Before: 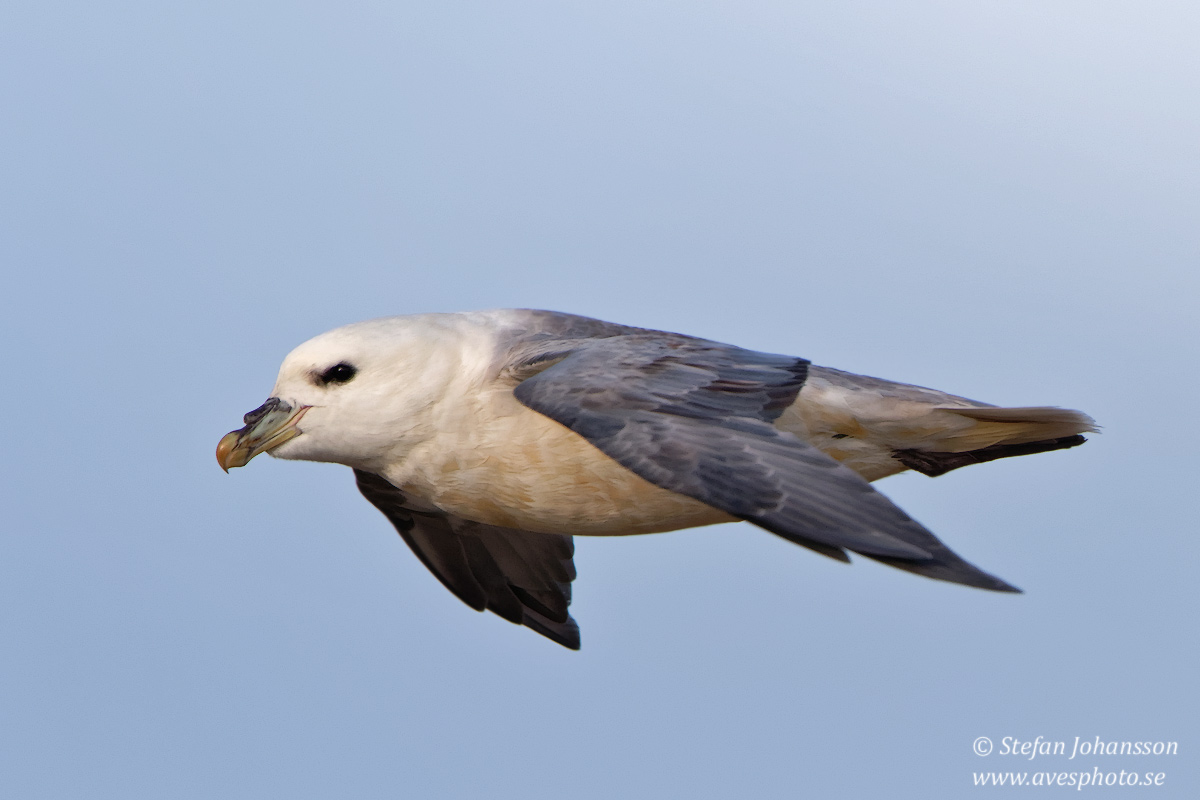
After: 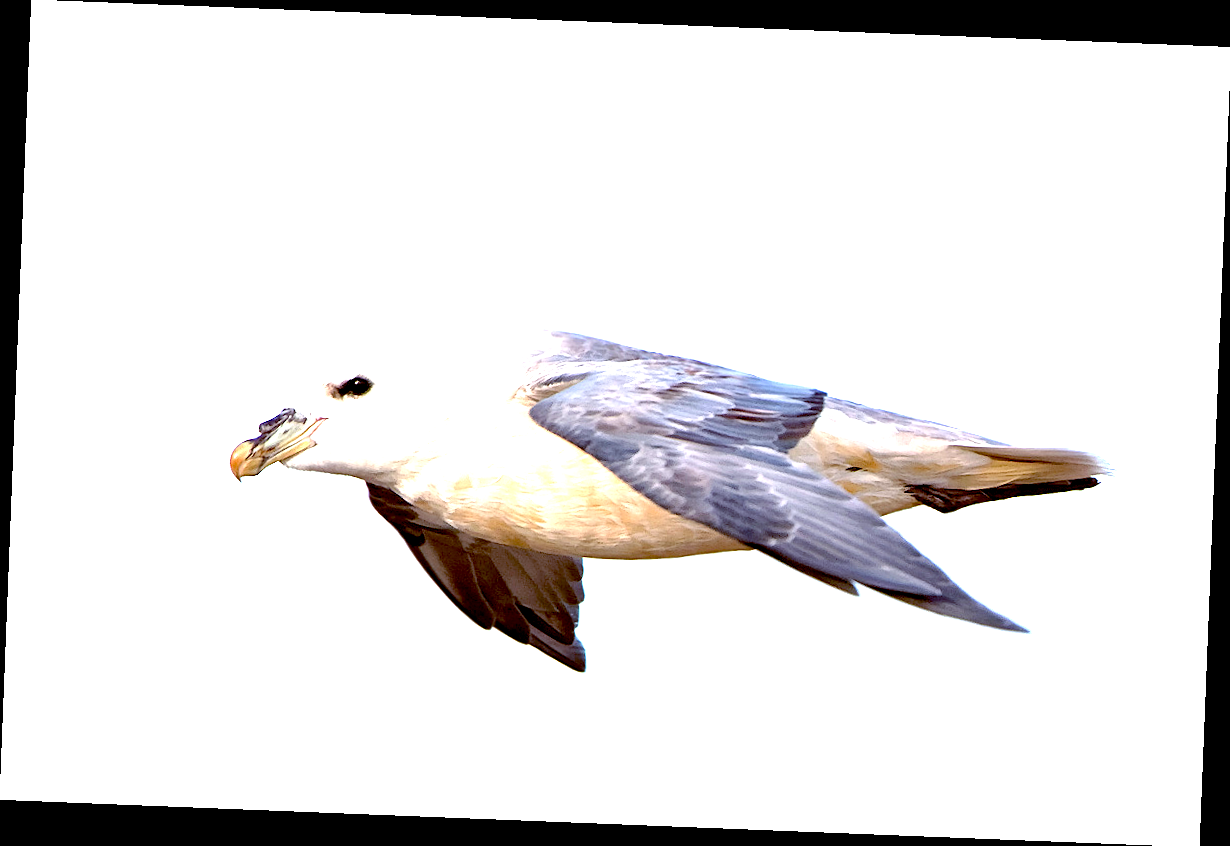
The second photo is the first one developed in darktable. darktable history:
rotate and perspective: rotation 2.27°, automatic cropping off
color balance: lift [1, 1.015, 1.004, 0.985], gamma [1, 0.958, 0.971, 1.042], gain [1, 0.956, 0.977, 1.044]
sharpen: on, module defaults
exposure: black level correction 0.005, exposure 2.084 EV, compensate highlight preservation false
